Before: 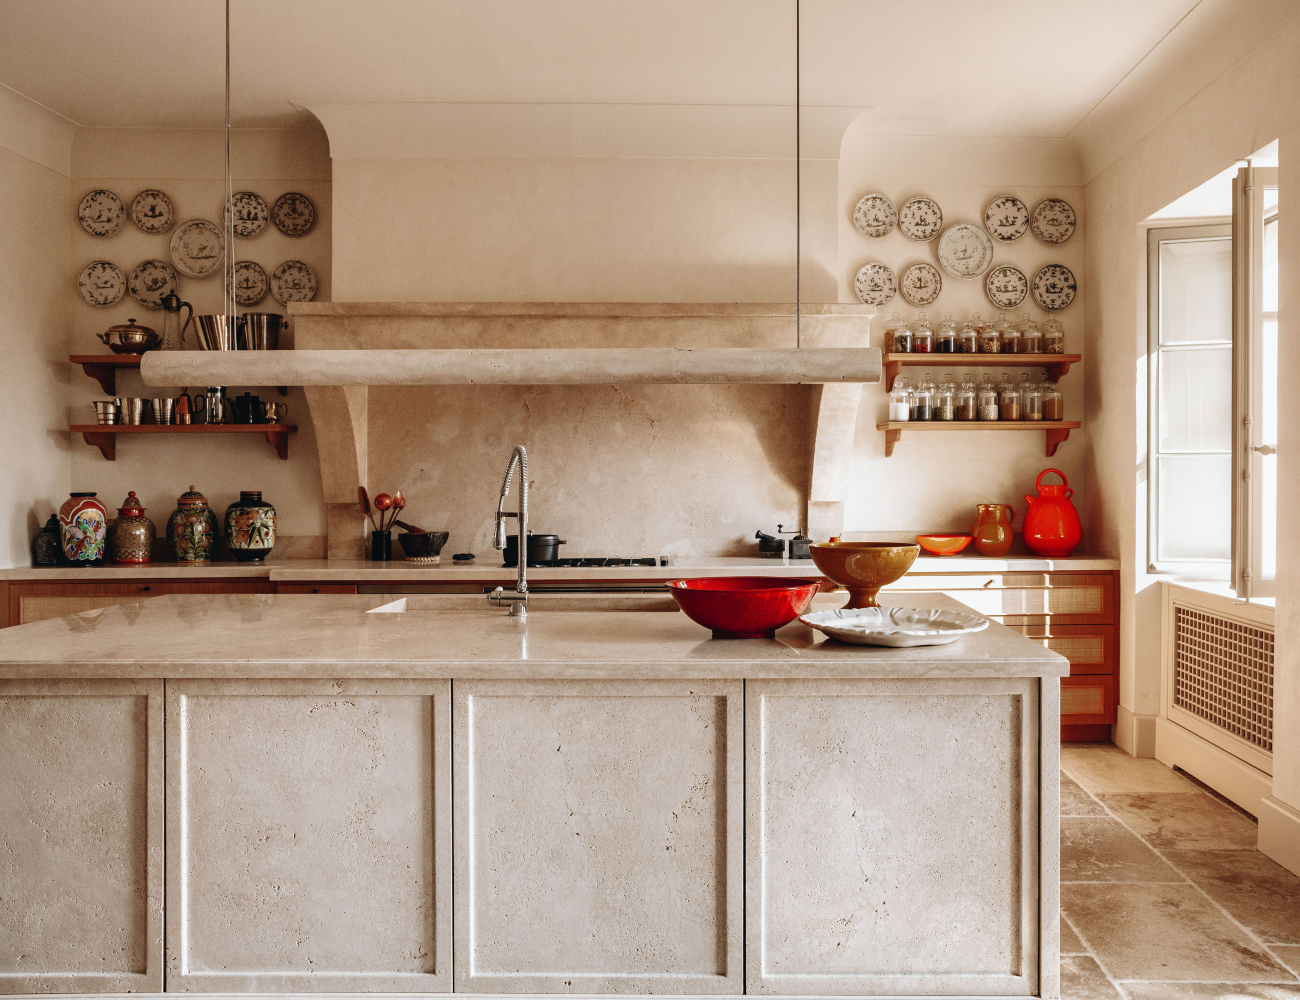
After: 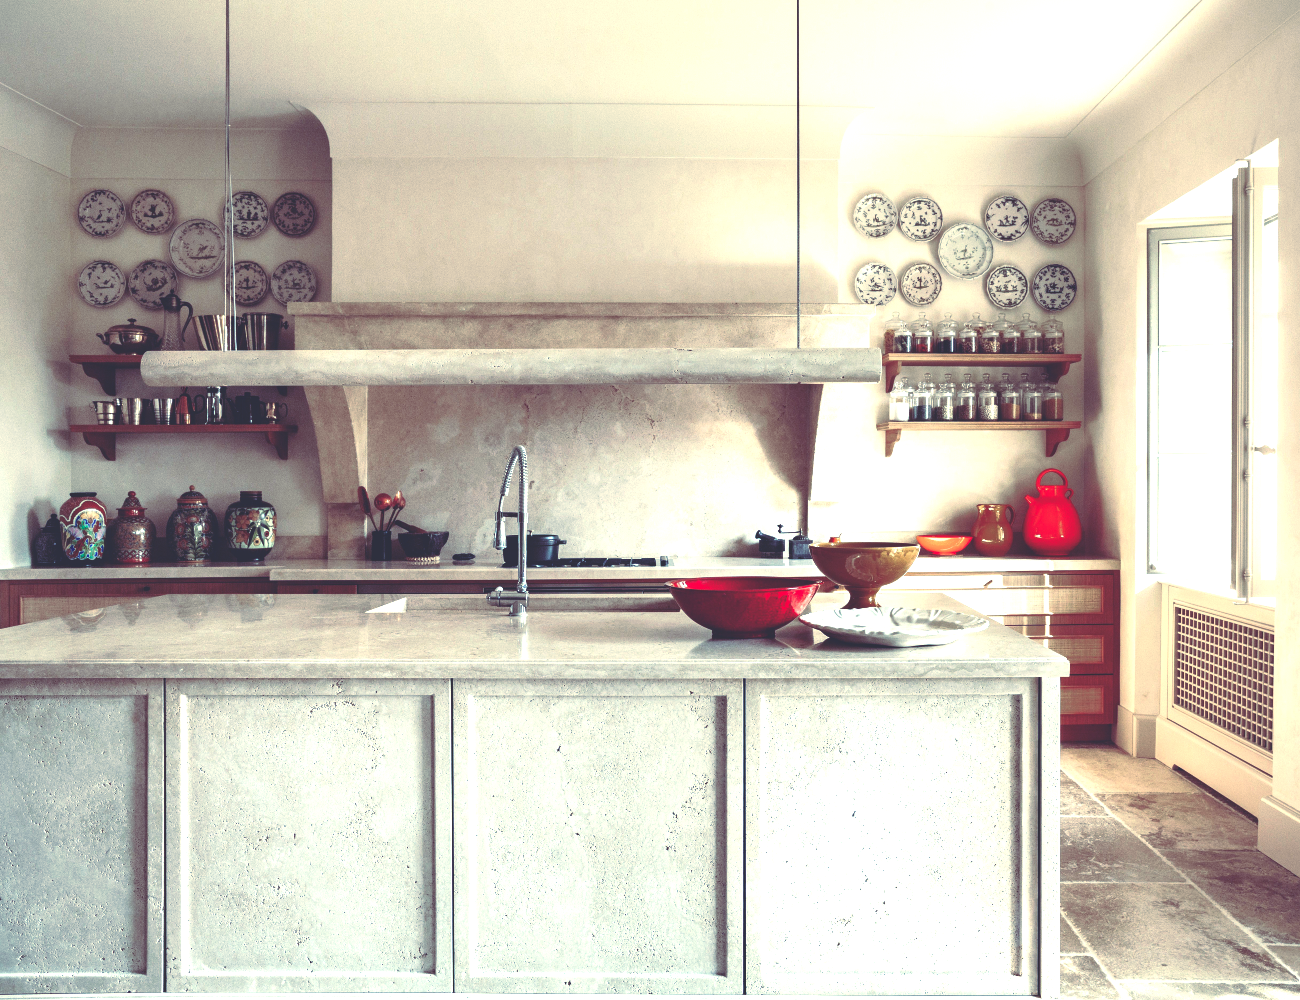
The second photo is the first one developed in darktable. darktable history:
rgb curve: curves: ch0 [(0, 0.186) (0.314, 0.284) (0.576, 0.466) (0.805, 0.691) (0.936, 0.886)]; ch1 [(0, 0.186) (0.314, 0.284) (0.581, 0.534) (0.771, 0.746) (0.936, 0.958)]; ch2 [(0, 0.216) (0.275, 0.39) (1, 1)], mode RGB, independent channels, compensate middle gray true, preserve colors none
exposure: exposure 0.943 EV, compensate highlight preservation false
